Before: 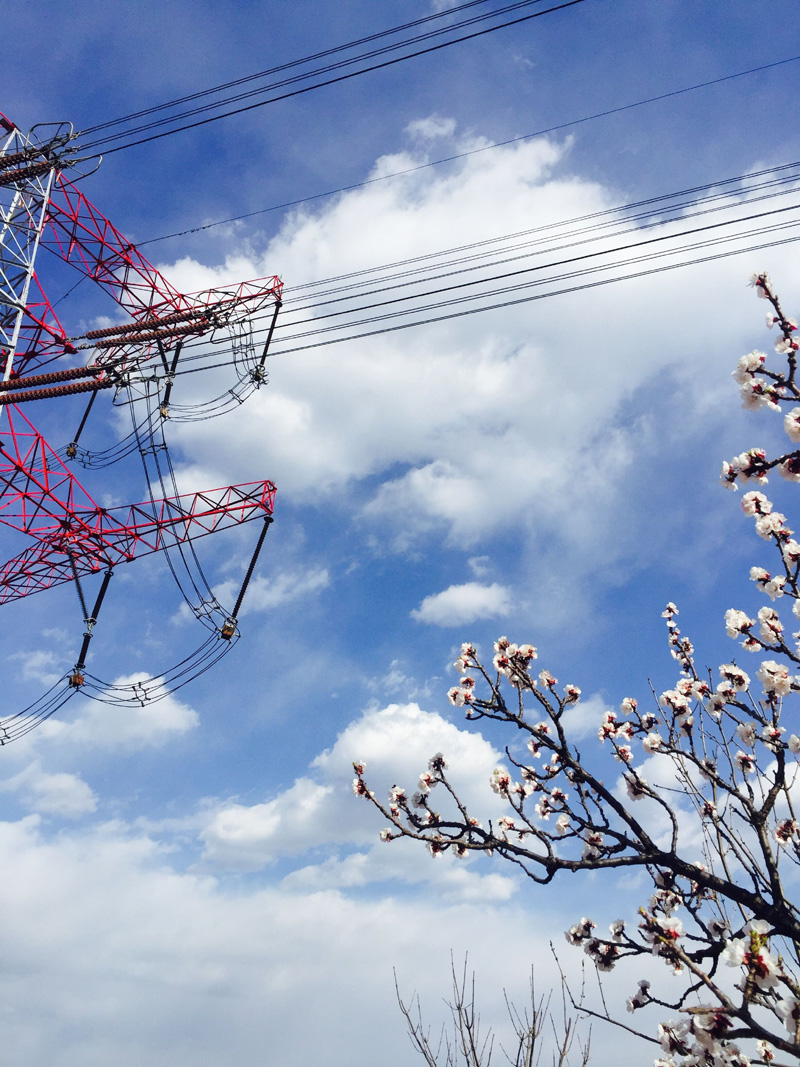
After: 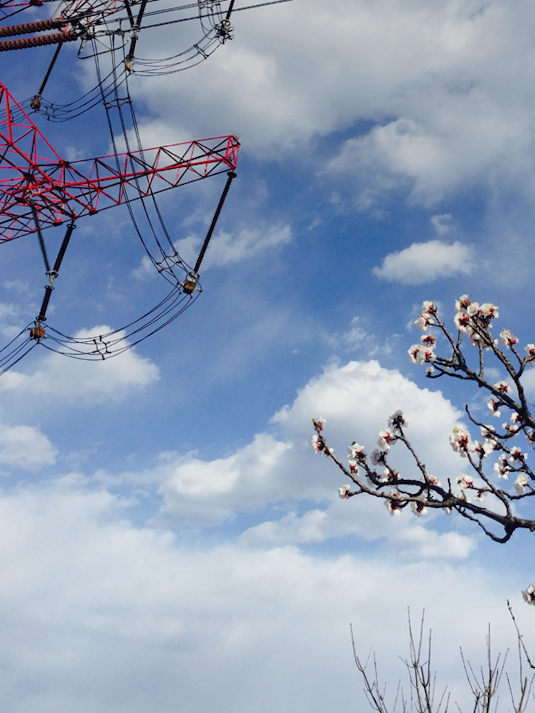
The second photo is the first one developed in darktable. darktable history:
crop and rotate: angle -0.82°, left 3.85%, top 31.828%, right 27.992%
graduated density: on, module defaults
